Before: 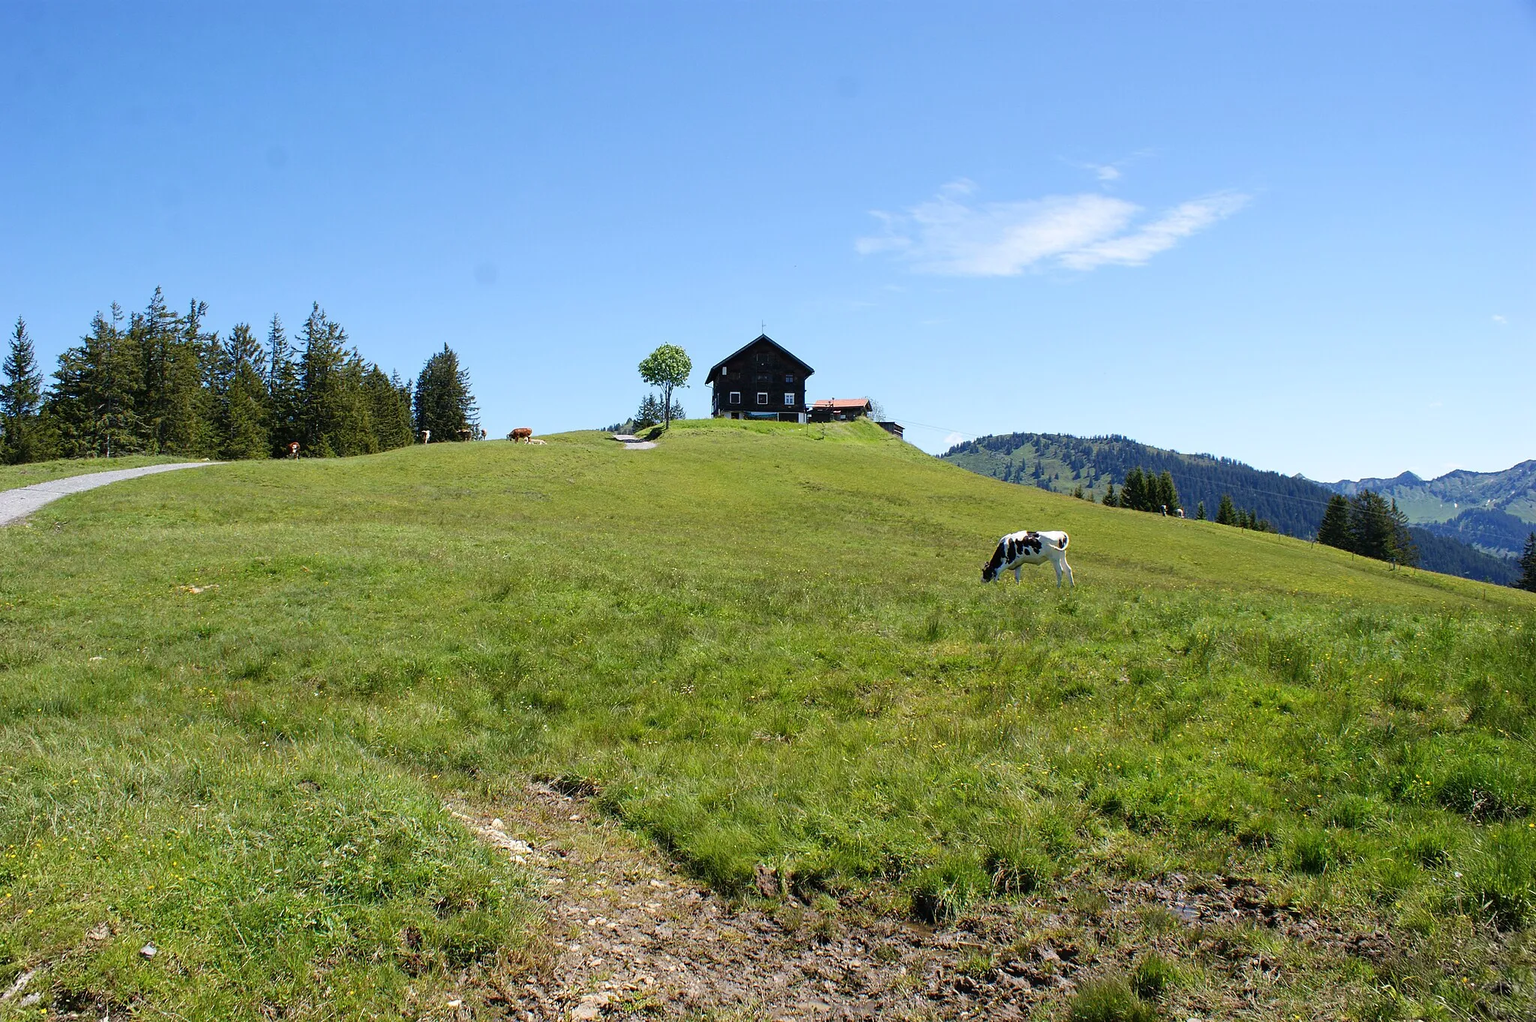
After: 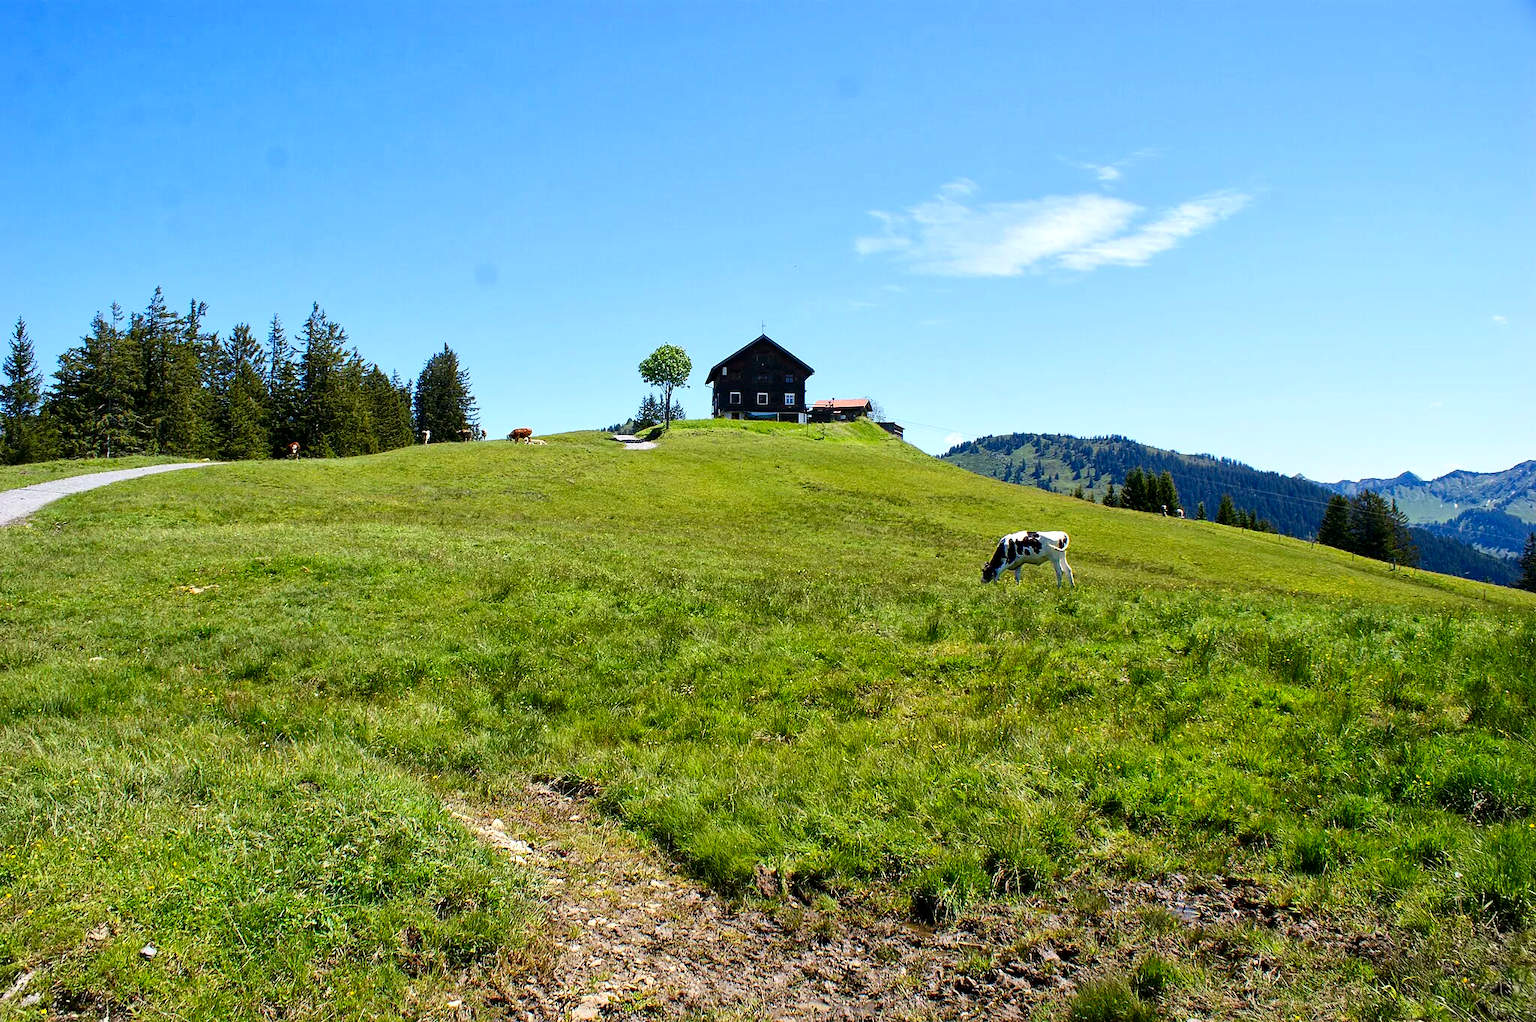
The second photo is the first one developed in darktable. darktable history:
contrast brightness saturation: contrast 0.157, saturation 0.319
local contrast: mode bilateral grid, contrast 19, coarseness 51, detail 150%, midtone range 0.2
